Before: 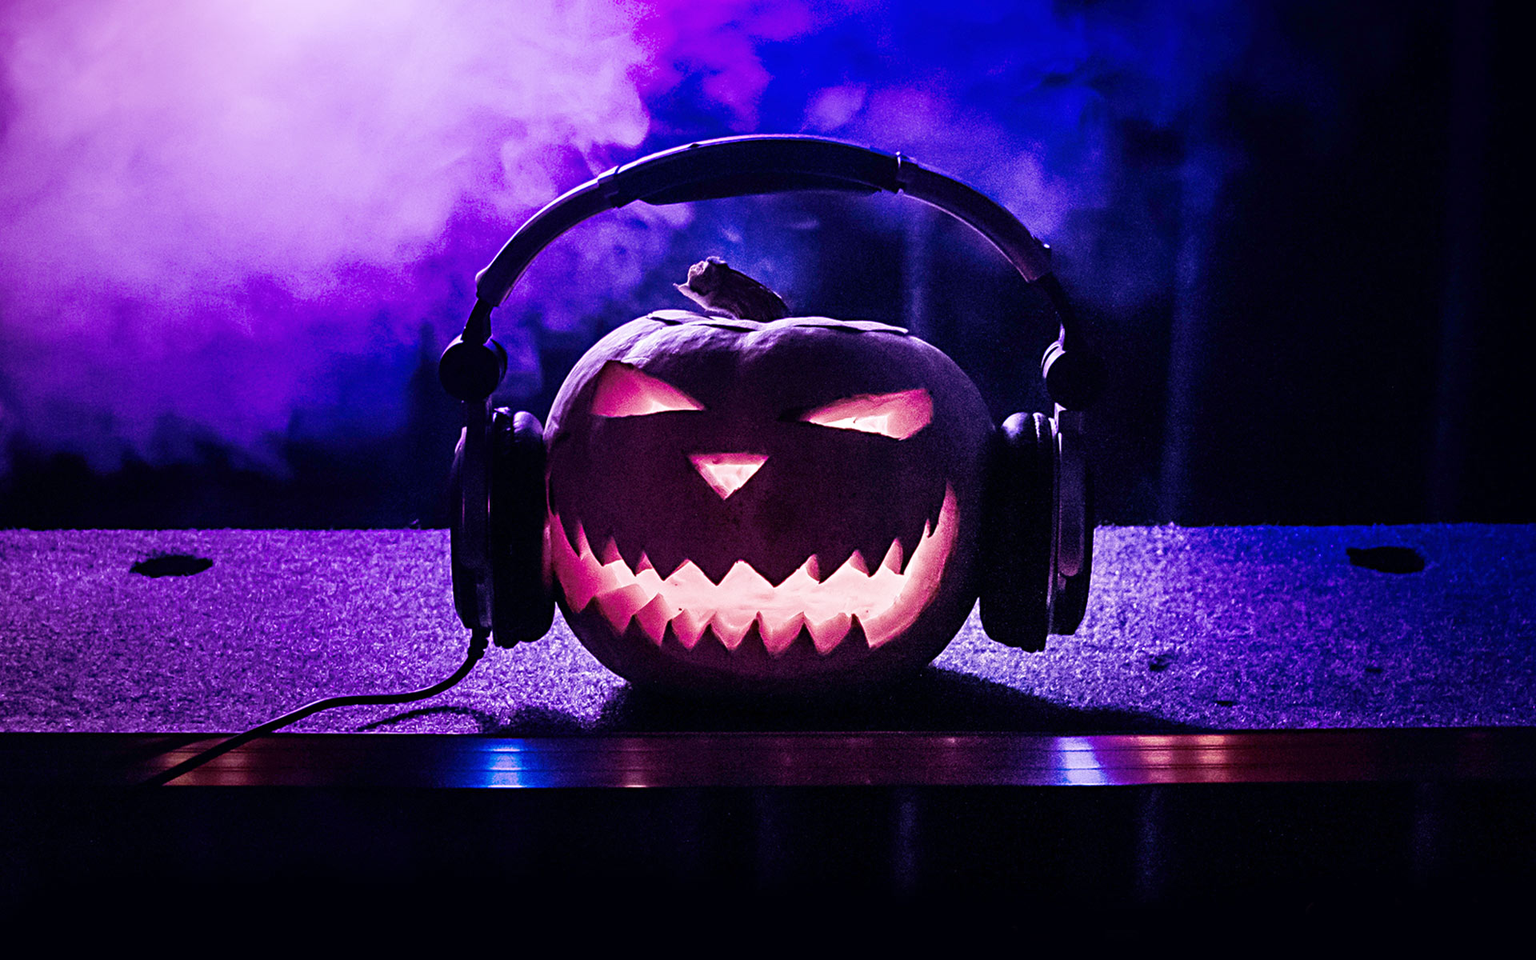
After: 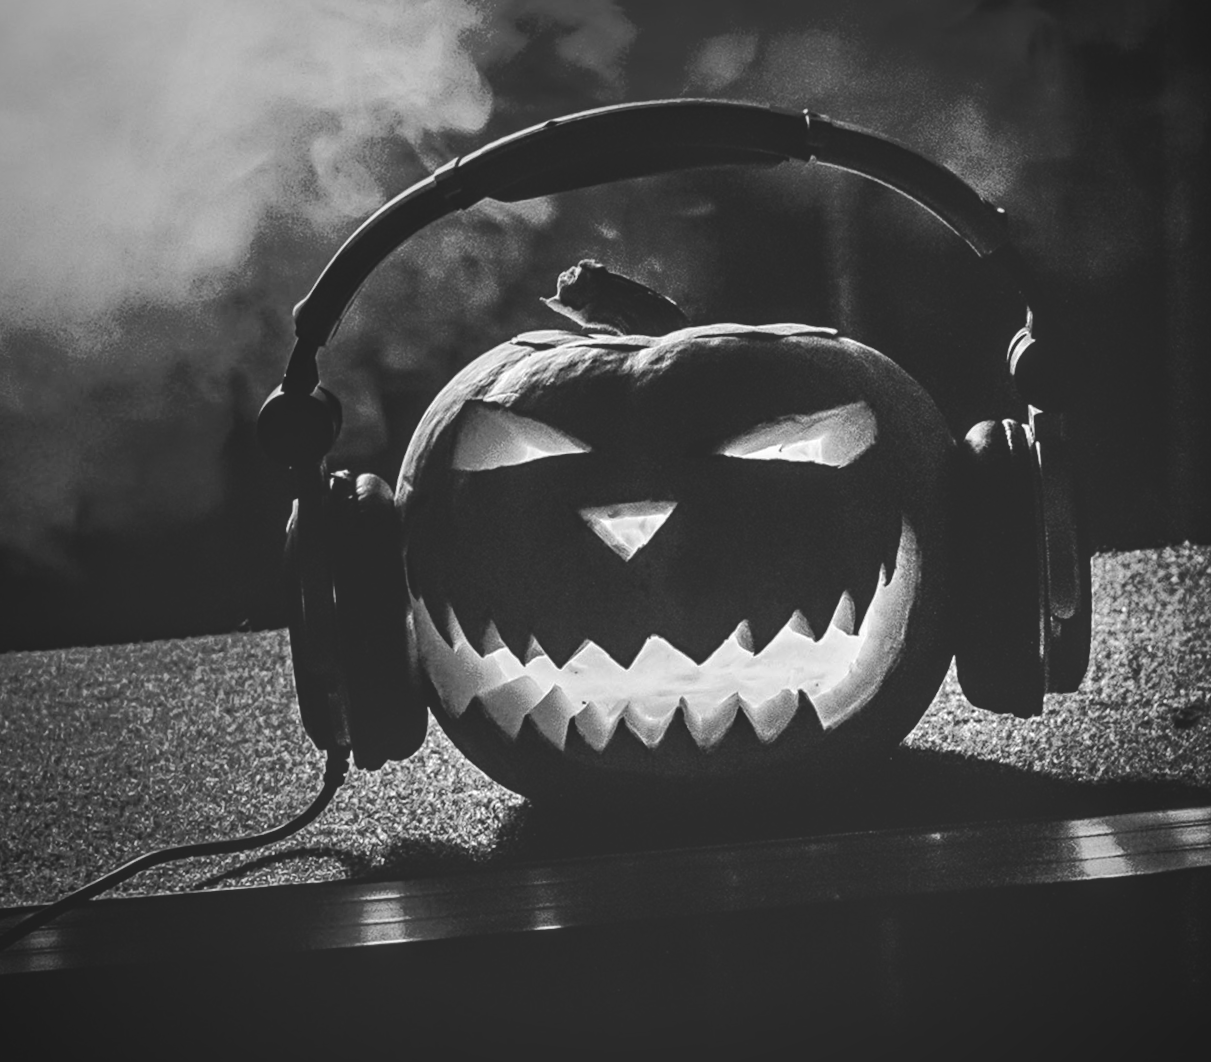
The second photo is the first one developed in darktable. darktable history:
local contrast: detail 130%
crop and rotate: left 12.648%, right 20.685%
base curve: curves: ch0 [(0, 0.024) (0.055, 0.065) (0.121, 0.166) (0.236, 0.319) (0.693, 0.726) (1, 1)], preserve colors none
vignetting: unbound false
monochrome: size 1
rotate and perspective: rotation -5°, crop left 0.05, crop right 0.952, crop top 0.11, crop bottom 0.89
